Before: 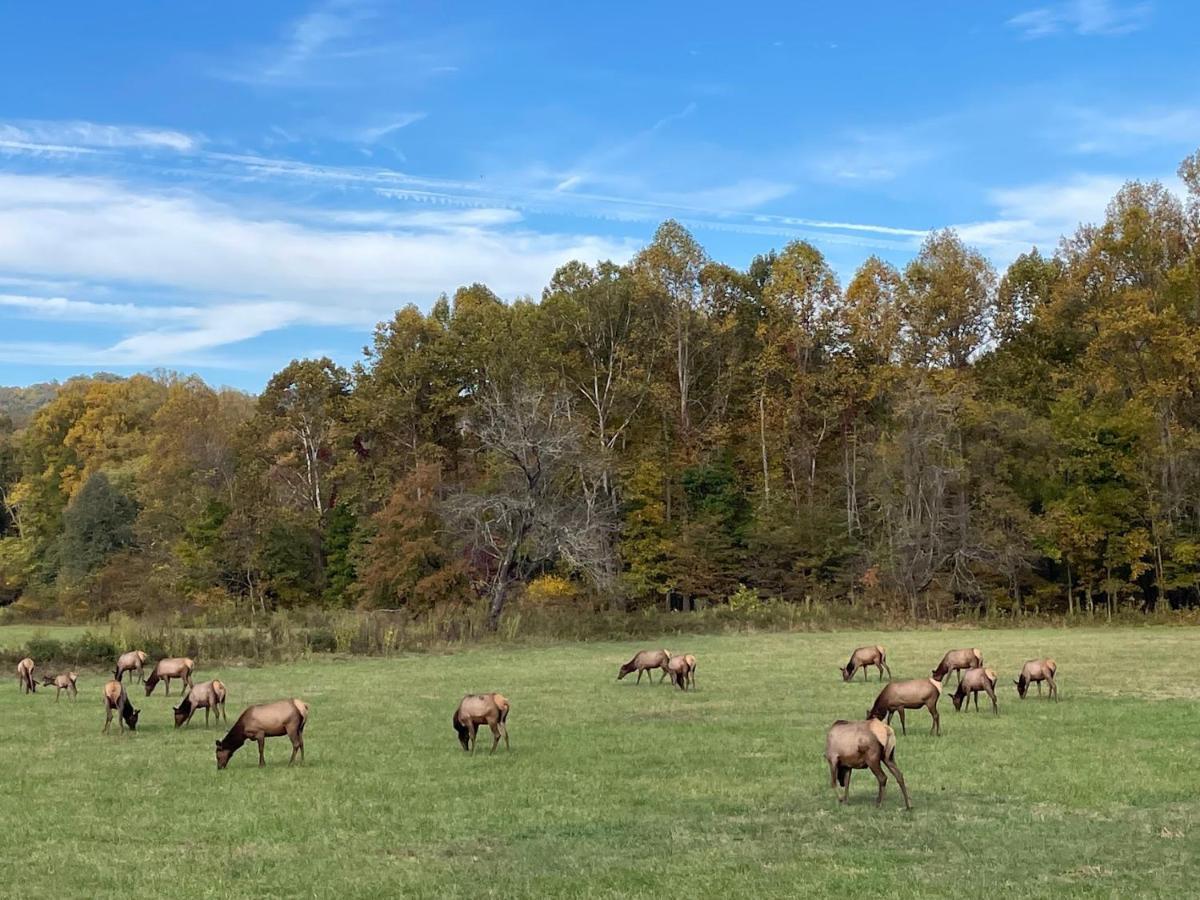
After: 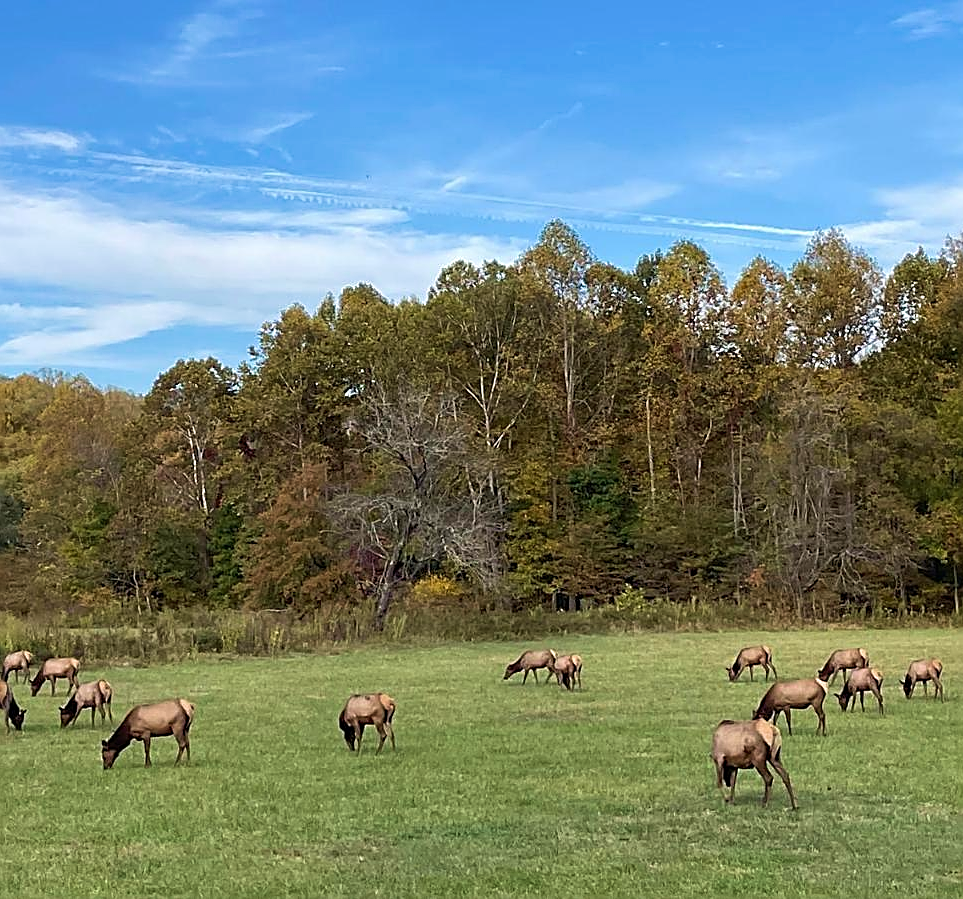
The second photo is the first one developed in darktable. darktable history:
velvia: on, module defaults
sharpen: amount 0.889
crop and rotate: left 9.513%, right 10.175%
